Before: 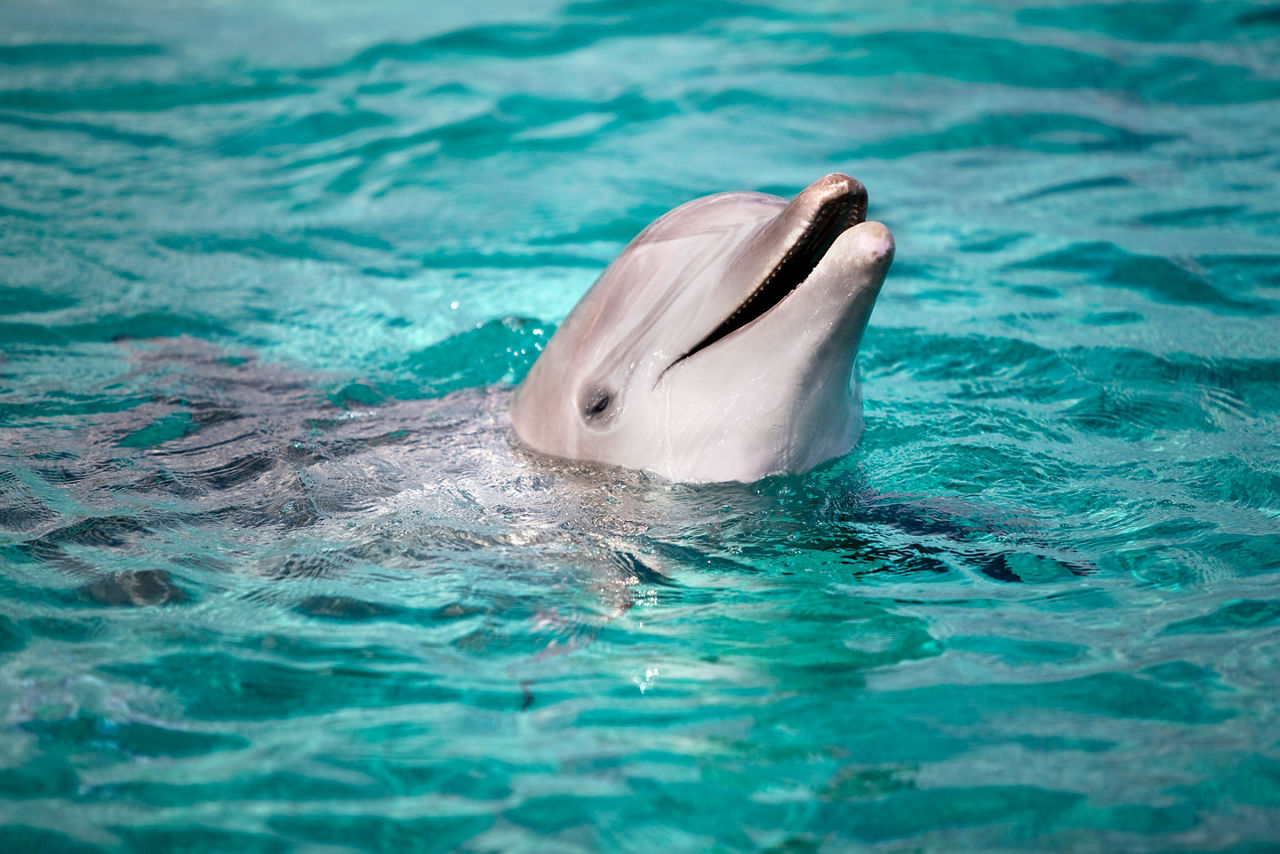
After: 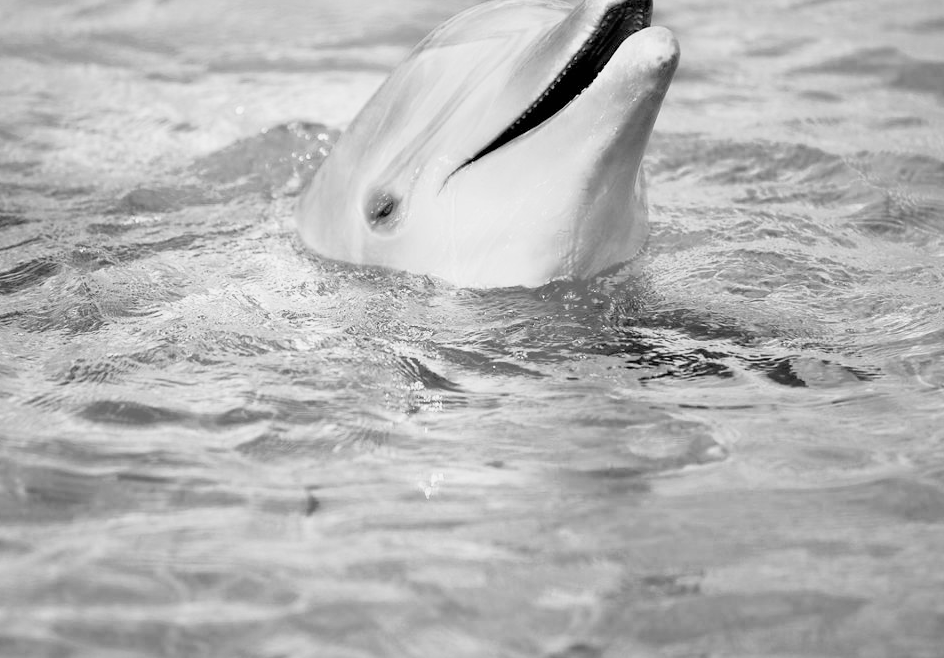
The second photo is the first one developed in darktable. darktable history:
color balance rgb: linear chroma grading › shadows -29.752%, linear chroma grading › global chroma 35.392%, perceptual saturation grading › global saturation 0.158%, global vibrance 11.664%, contrast 5.006%
shadows and highlights: on, module defaults
exposure: black level correction 0, exposure 1.473 EV, compensate exposure bias true, compensate highlight preservation false
color calibration: output gray [0.267, 0.423, 0.267, 0], x 0.367, y 0.375, temperature 4373.48 K
crop: left 16.824%, top 22.847%, right 9.106%
filmic rgb: black relative exposure -16 EV, white relative exposure 6.9 EV, hardness 4.66
